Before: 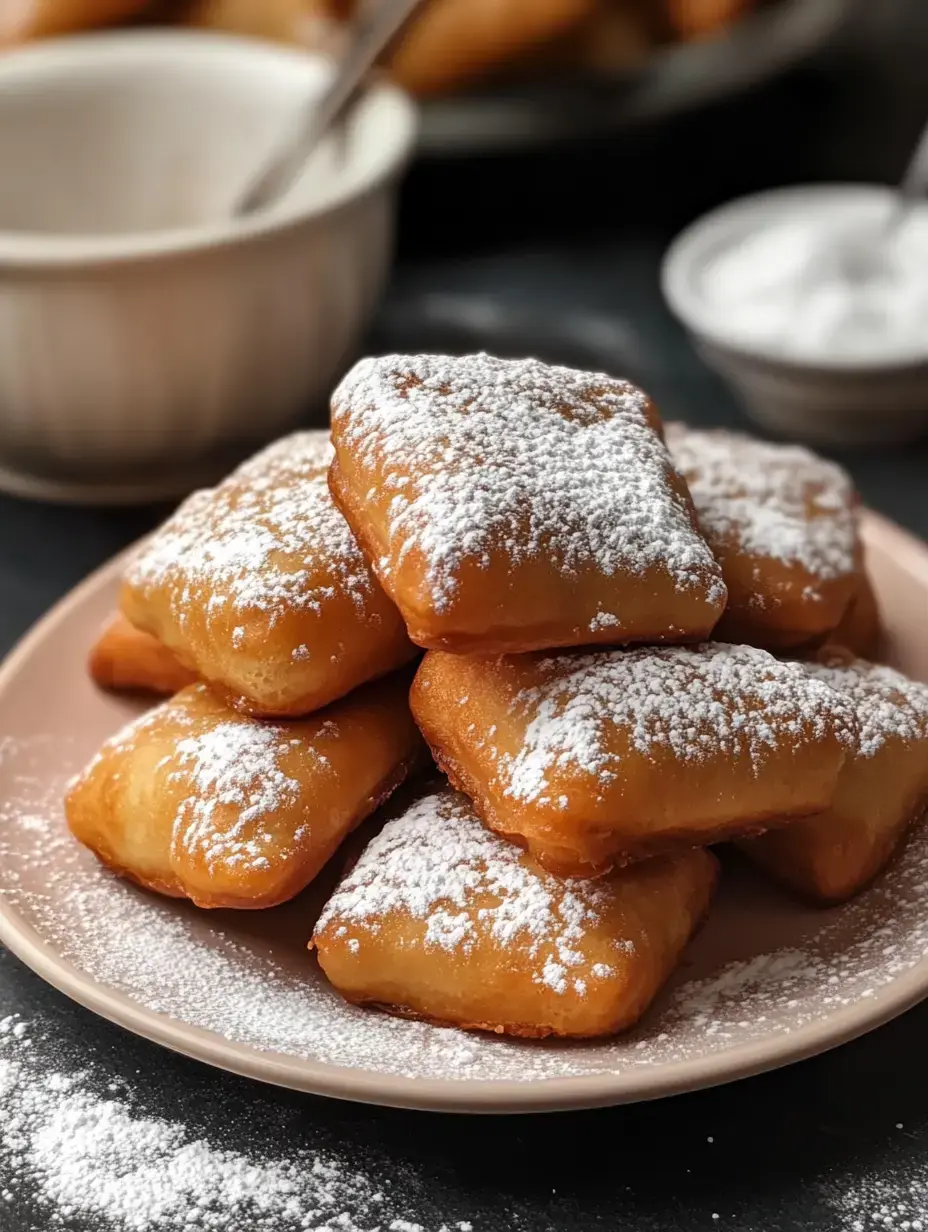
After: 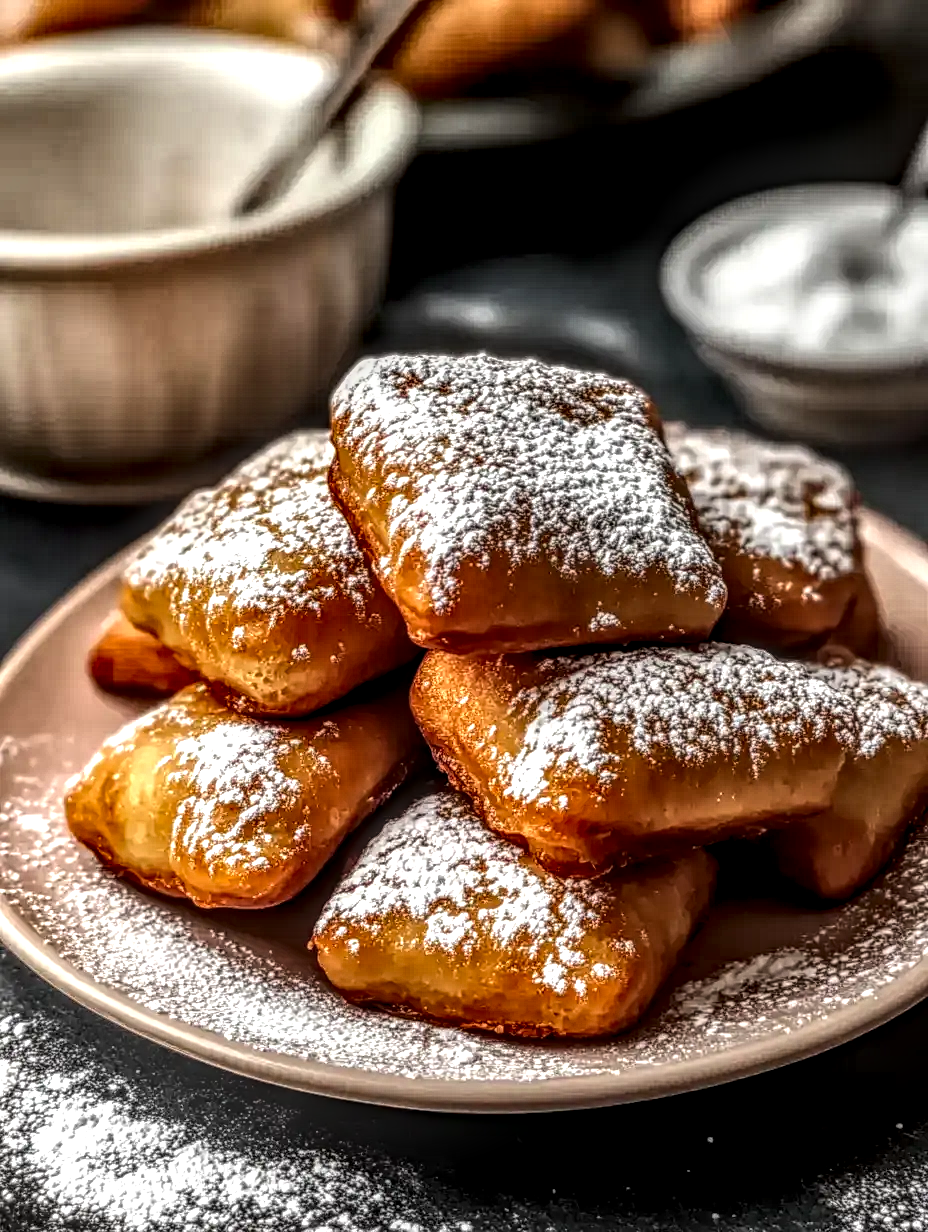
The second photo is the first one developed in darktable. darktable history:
contrast brightness saturation: contrast 0.134, brightness -0.056, saturation 0.161
shadows and highlights: shadows 37.33, highlights -27.55, soften with gaussian
local contrast: highlights 0%, shadows 7%, detail 298%, midtone range 0.303
tone equalizer: -8 EV -0.401 EV, -7 EV -0.426 EV, -6 EV -0.314 EV, -5 EV -0.242 EV, -3 EV 0.254 EV, -2 EV 0.353 EV, -1 EV 0.407 EV, +0 EV 0.395 EV, edges refinement/feathering 500, mask exposure compensation -1.57 EV, preserve details no
